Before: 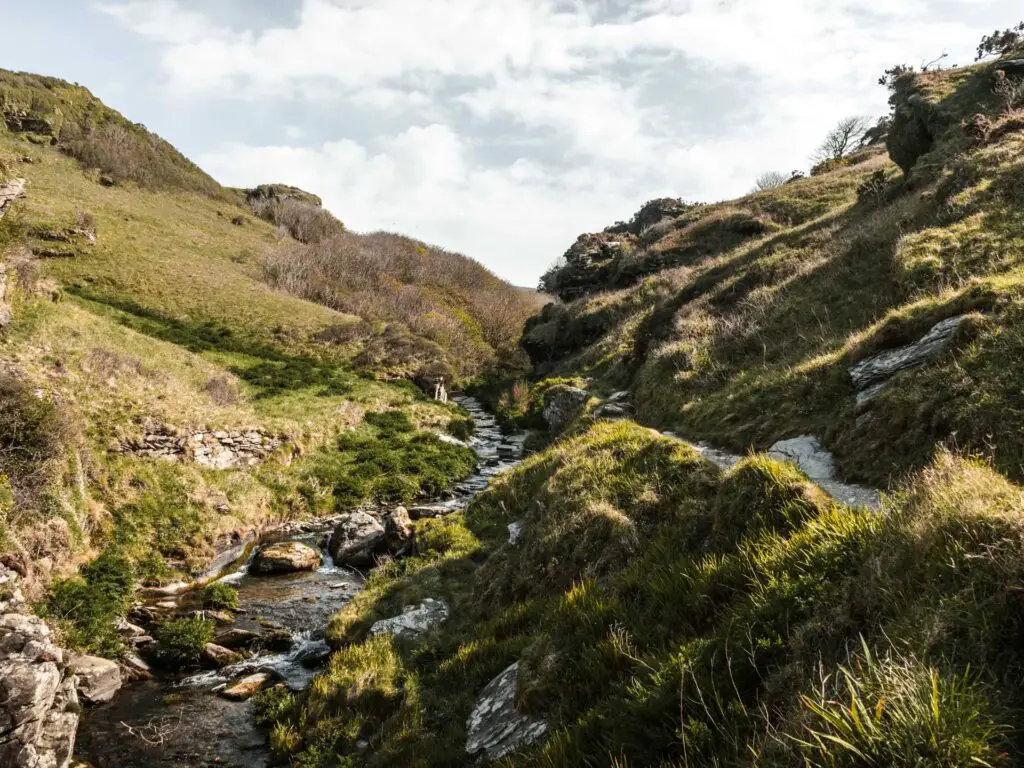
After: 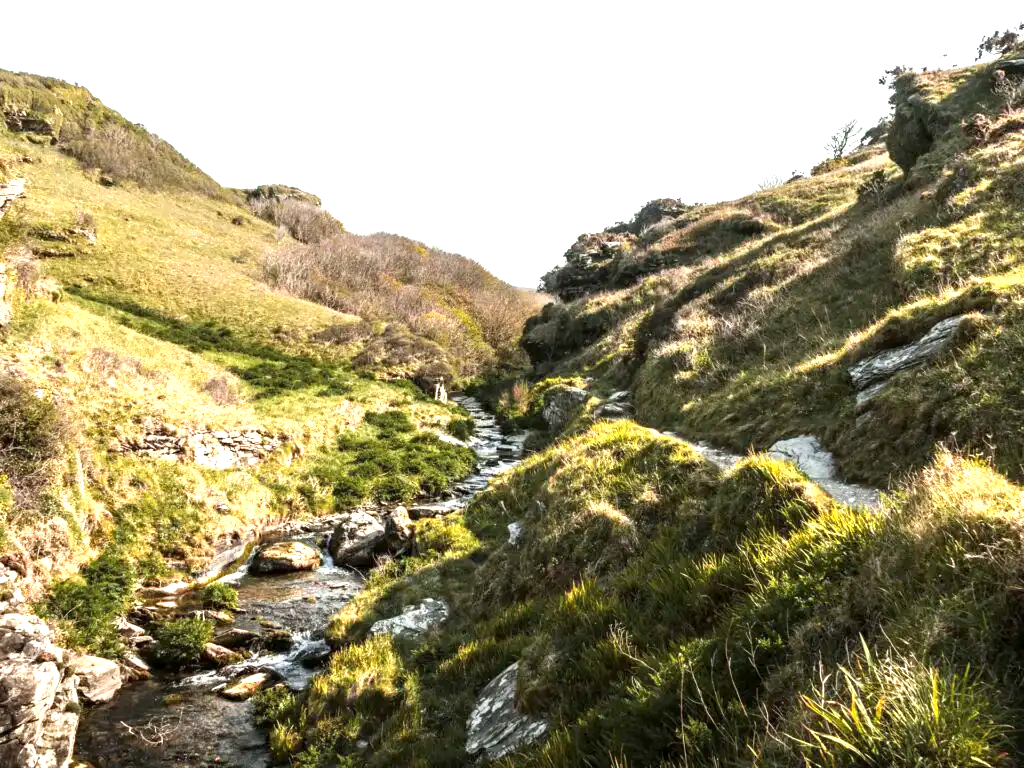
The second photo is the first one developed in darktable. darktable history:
exposure: black level correction 0.001, exposure 1.133 EV, compensate highlight preservation false
